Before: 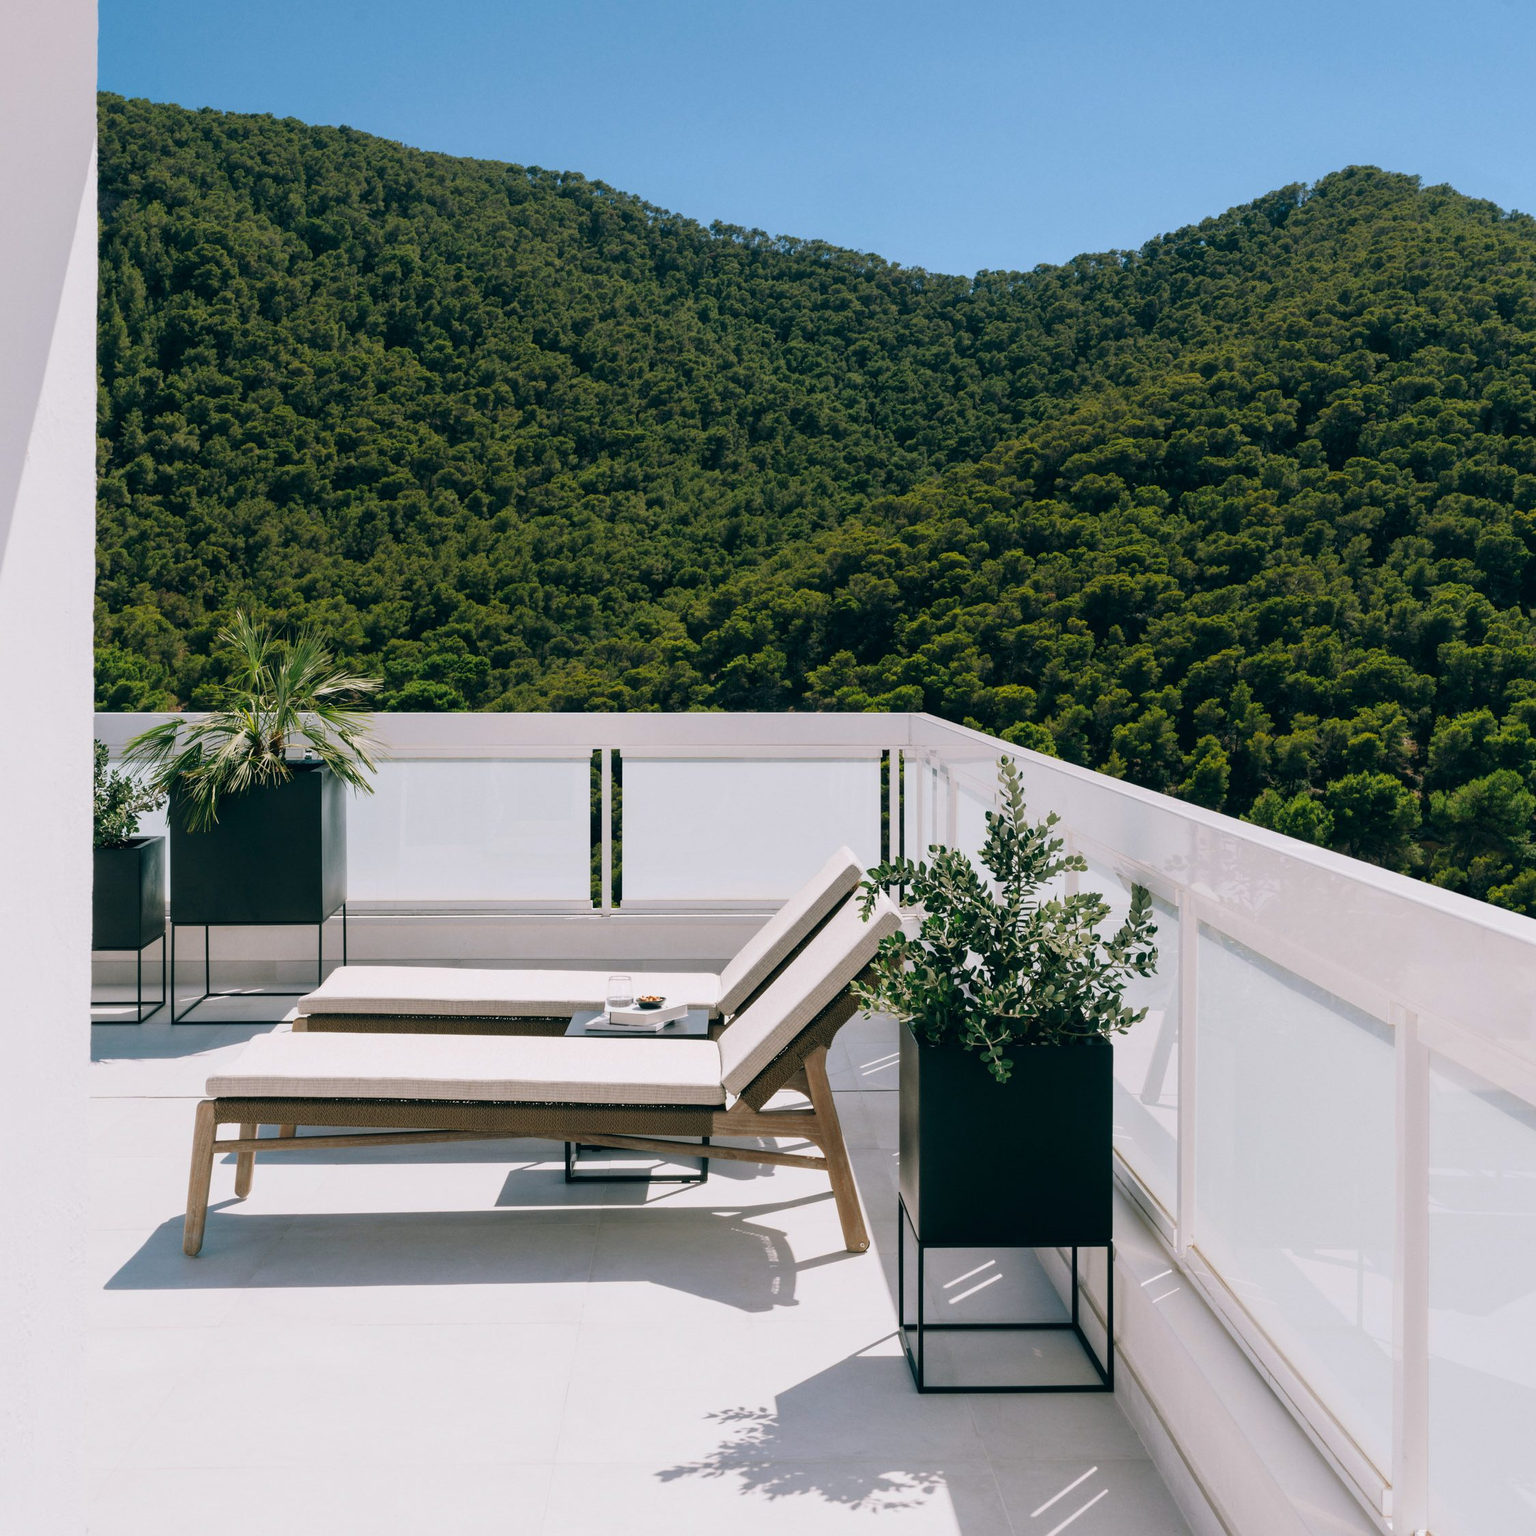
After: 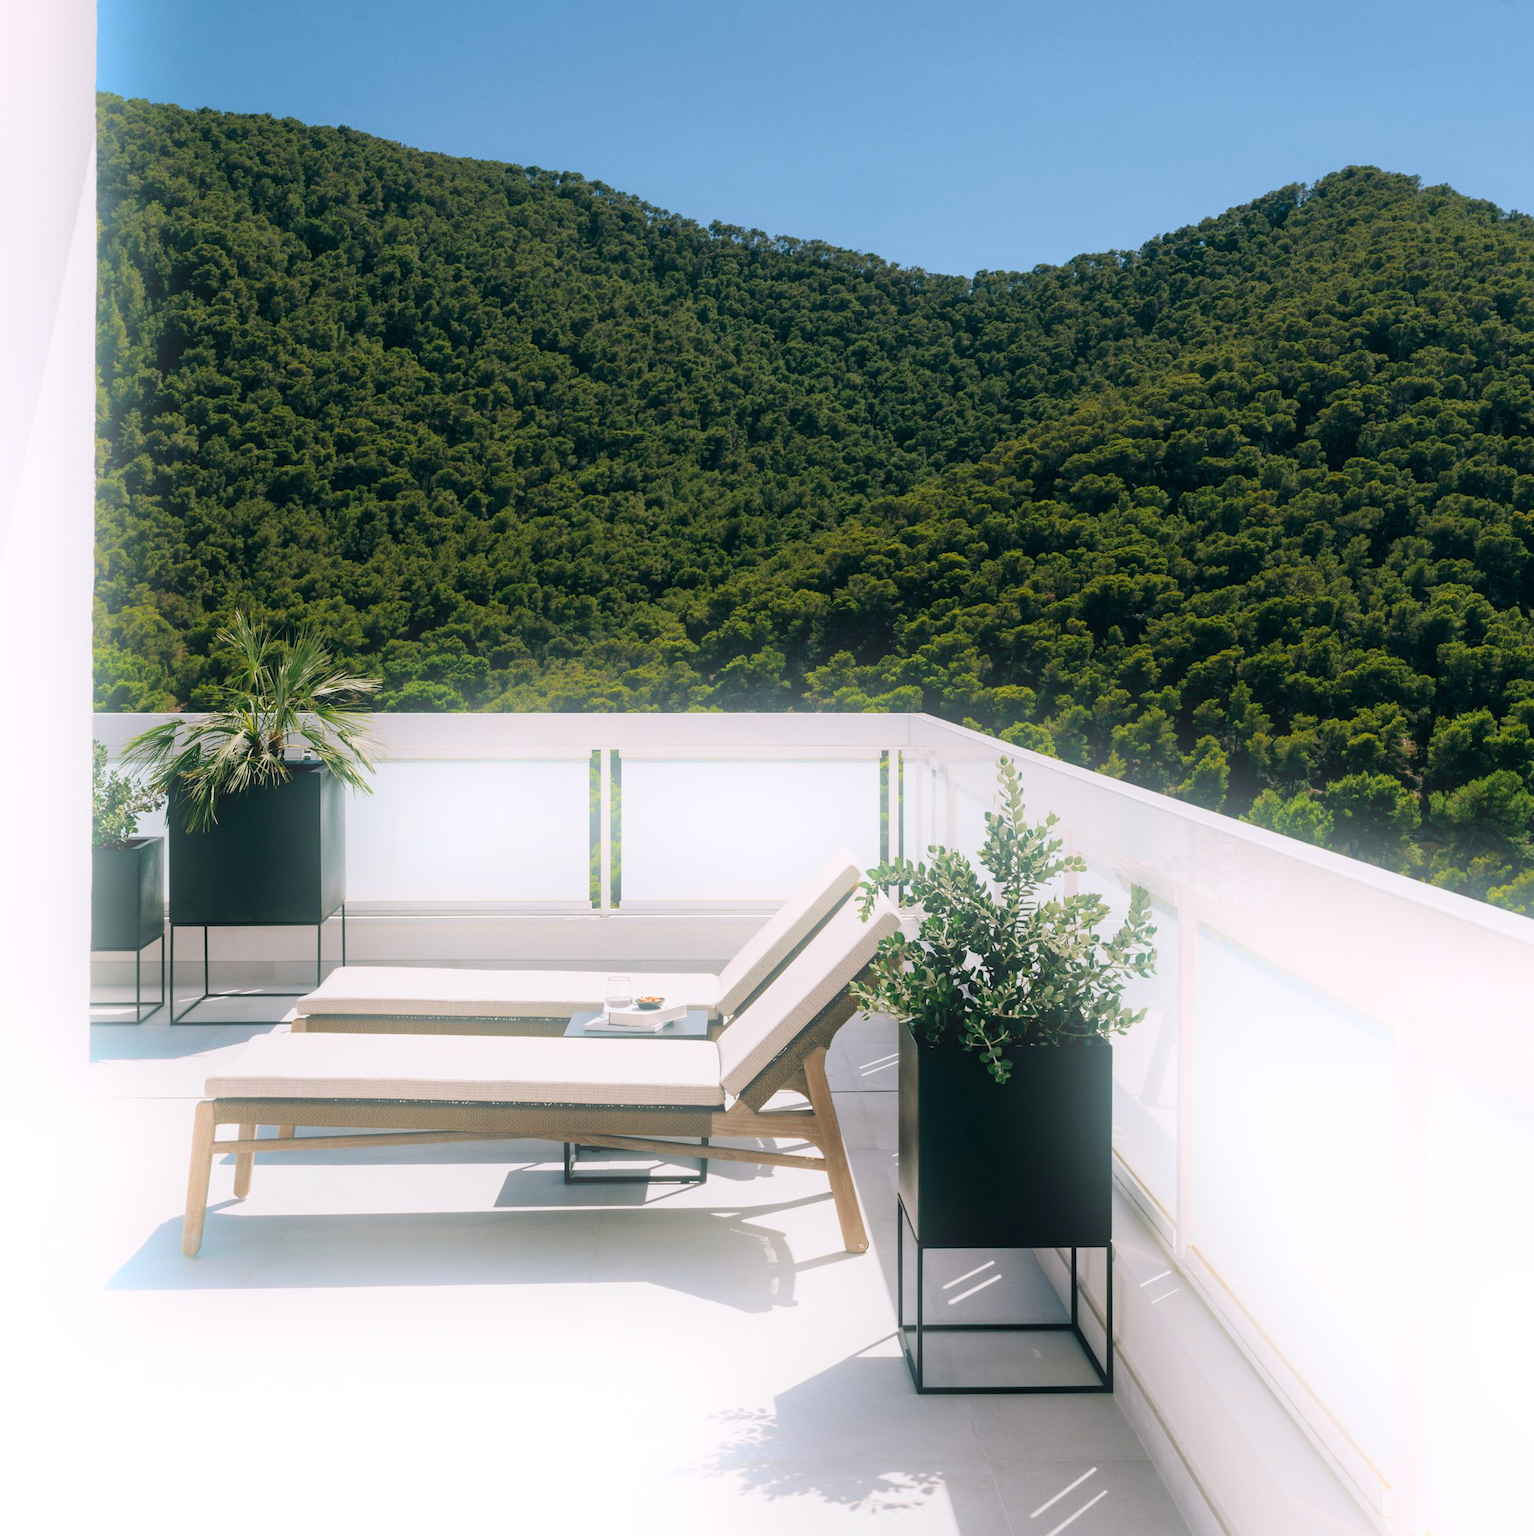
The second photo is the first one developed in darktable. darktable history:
bloom: on, module defaults
crop and rotate: left 0.126%
